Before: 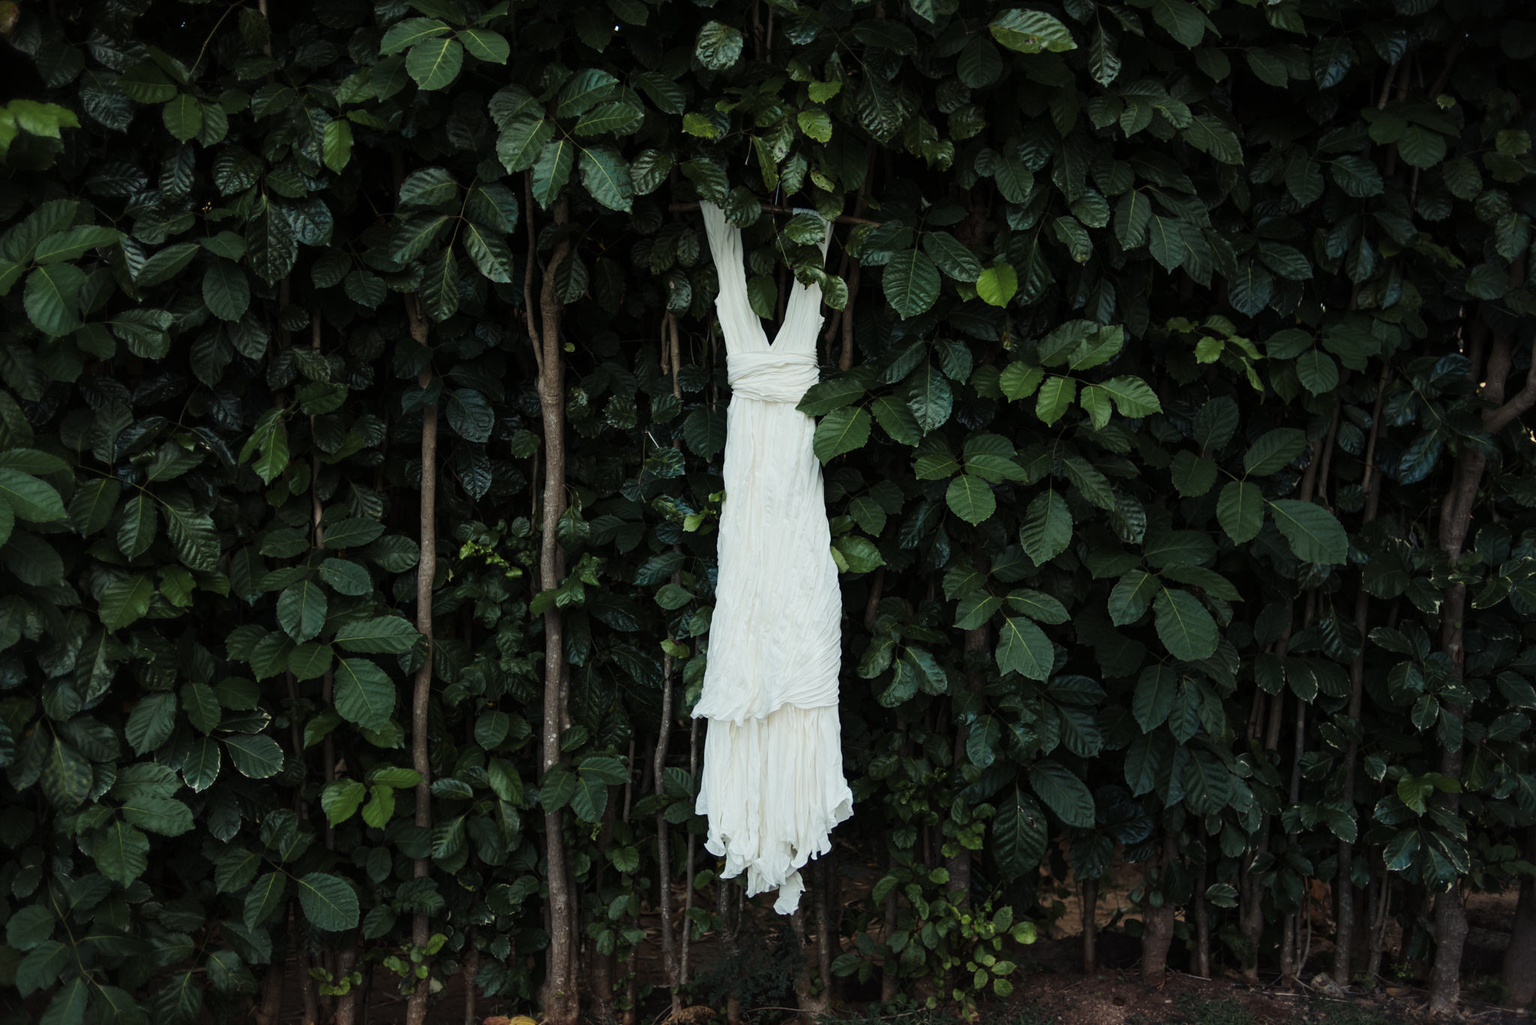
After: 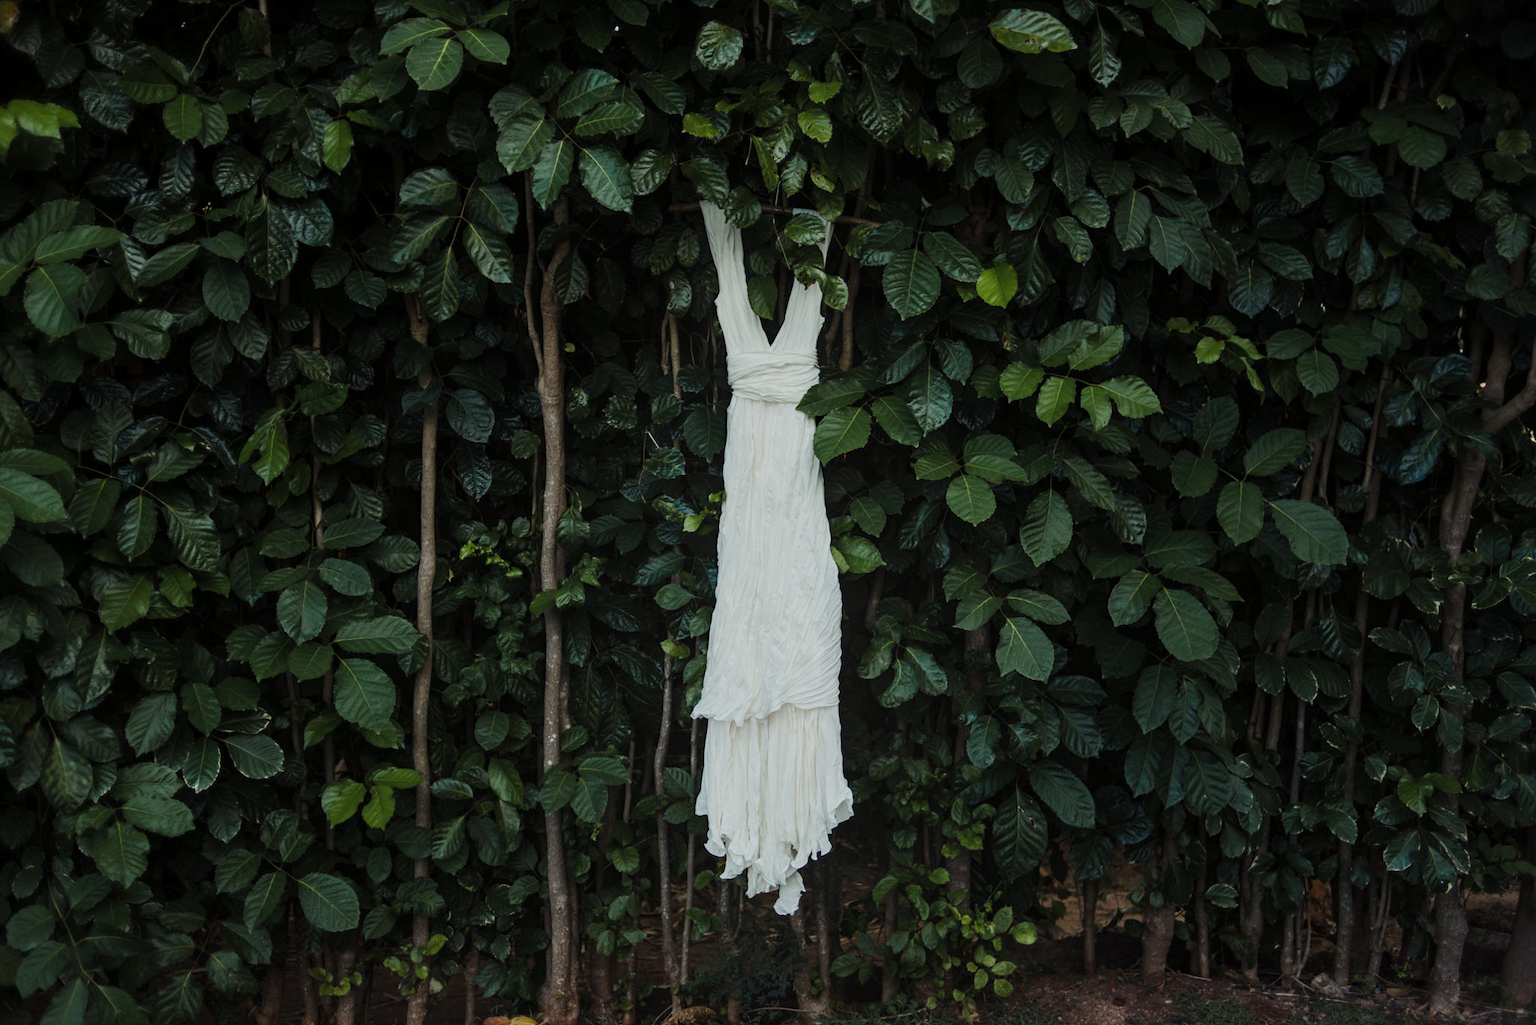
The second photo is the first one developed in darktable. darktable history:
contrast brightness saturation: saturation -0.17
color balance rgb: perceptual saturation grading › global saturation 20%, perceptual saturation grading › highlights -25%, perceptual saturation grading › shadows 25%
local contrast: detail 110%
